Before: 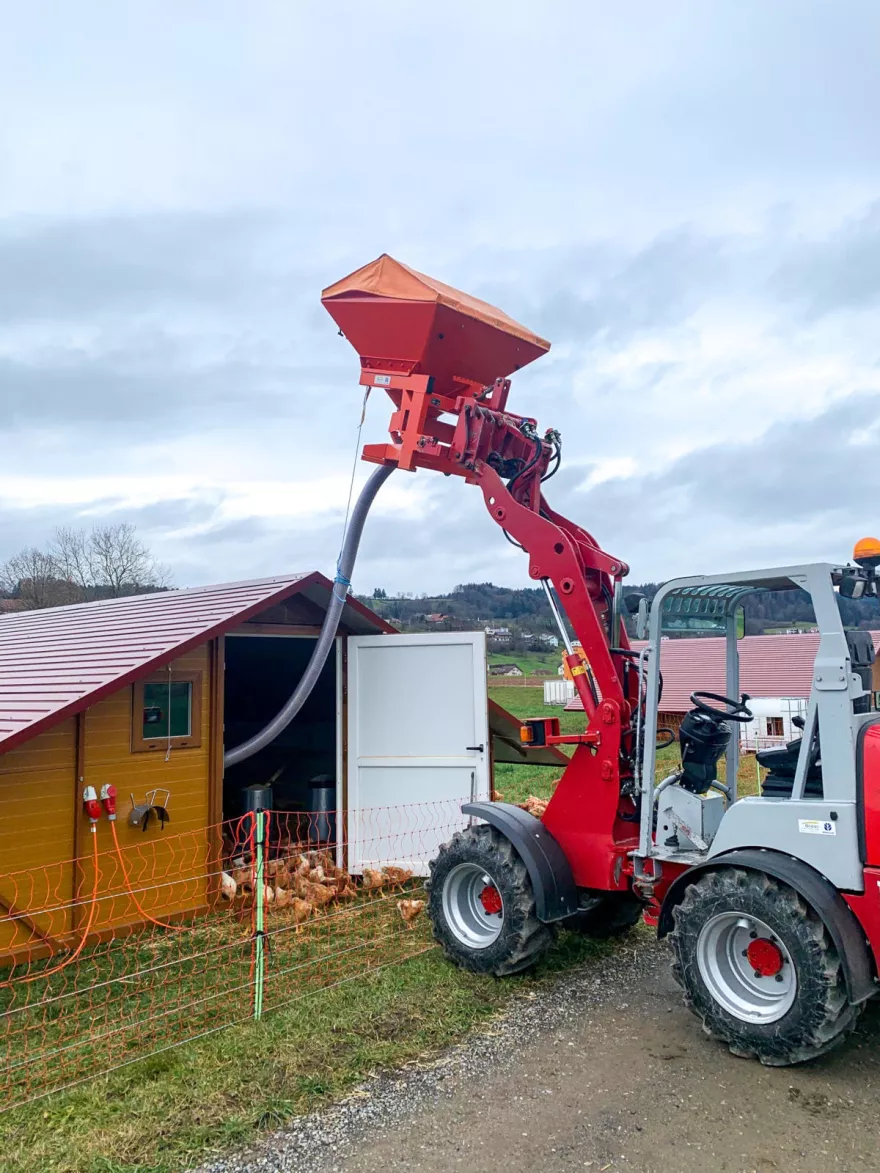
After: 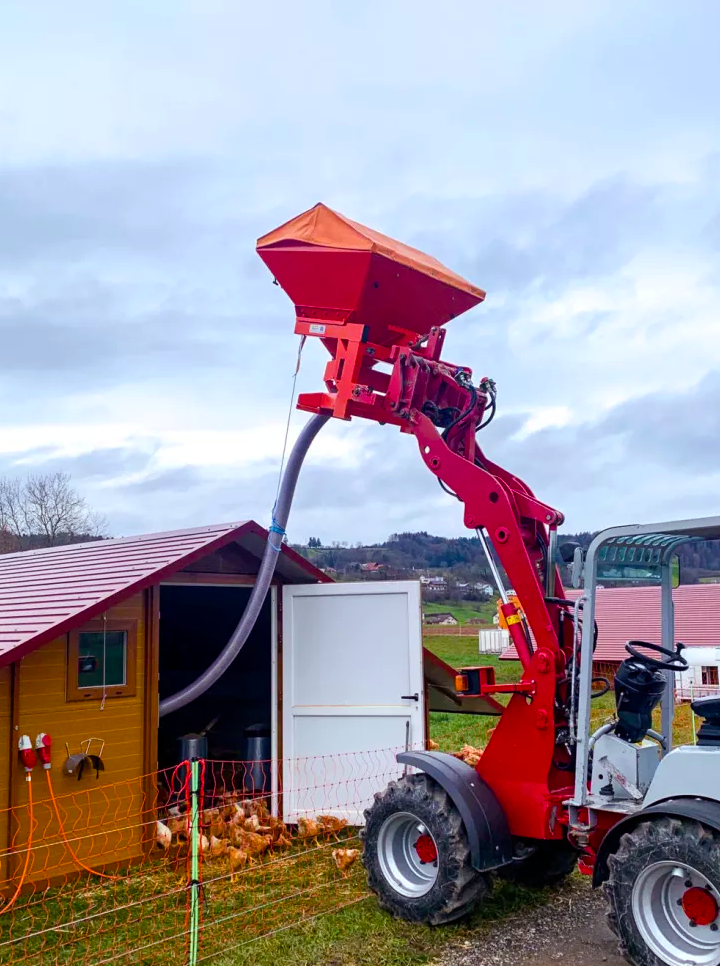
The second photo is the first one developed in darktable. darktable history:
crop and rotate: left 7.514%, top 4.375%, right 10.599%, bottom 13.209%
color balance rgb: power › luminance -7.55%, power › chroma 1.329%, power › hue 330.46°, linear chroma grading › shadows 15.929%, perceptual saturation grading › global saturation 31.009%, global vibrance 20%
